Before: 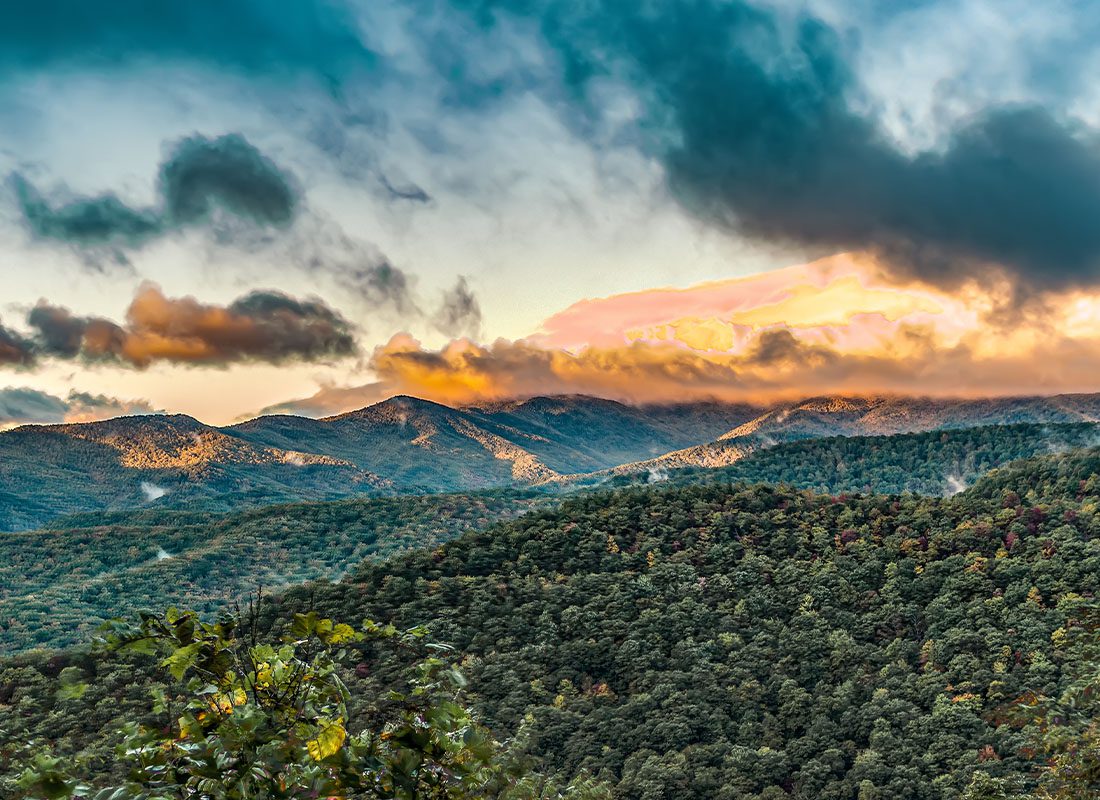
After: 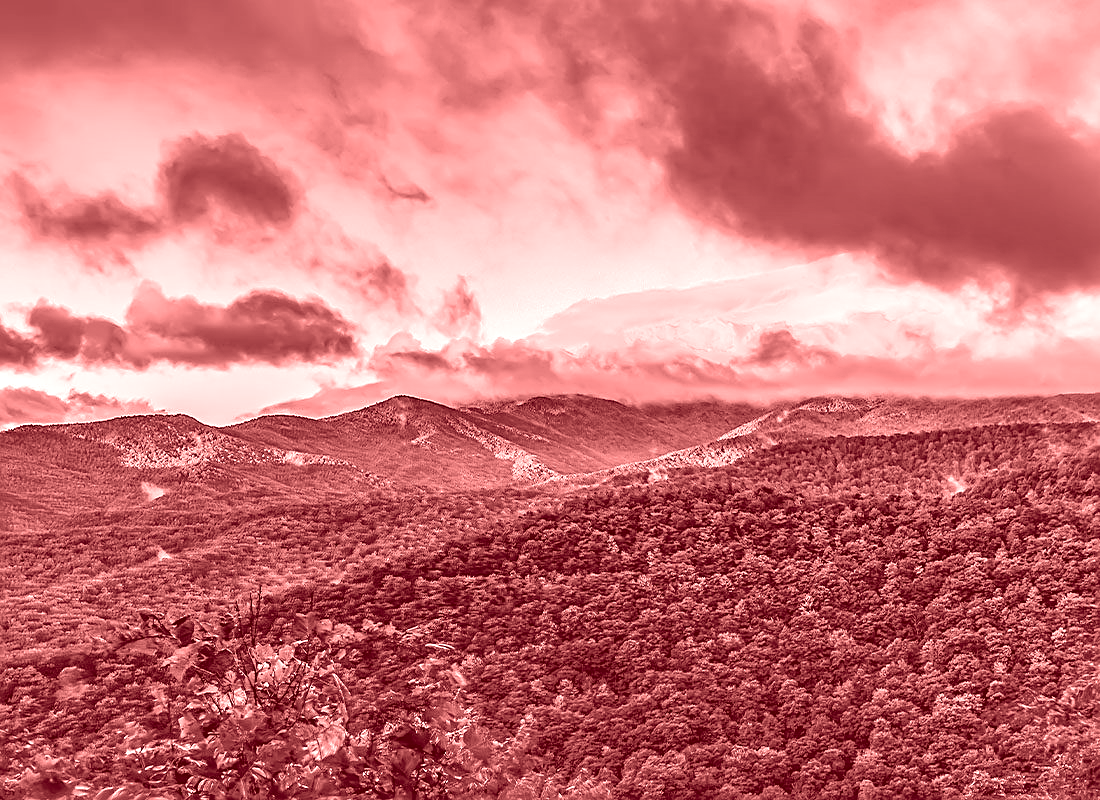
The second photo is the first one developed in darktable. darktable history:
sharpen: on, module defaults
colorize: saturation 60%, source mix 100%
